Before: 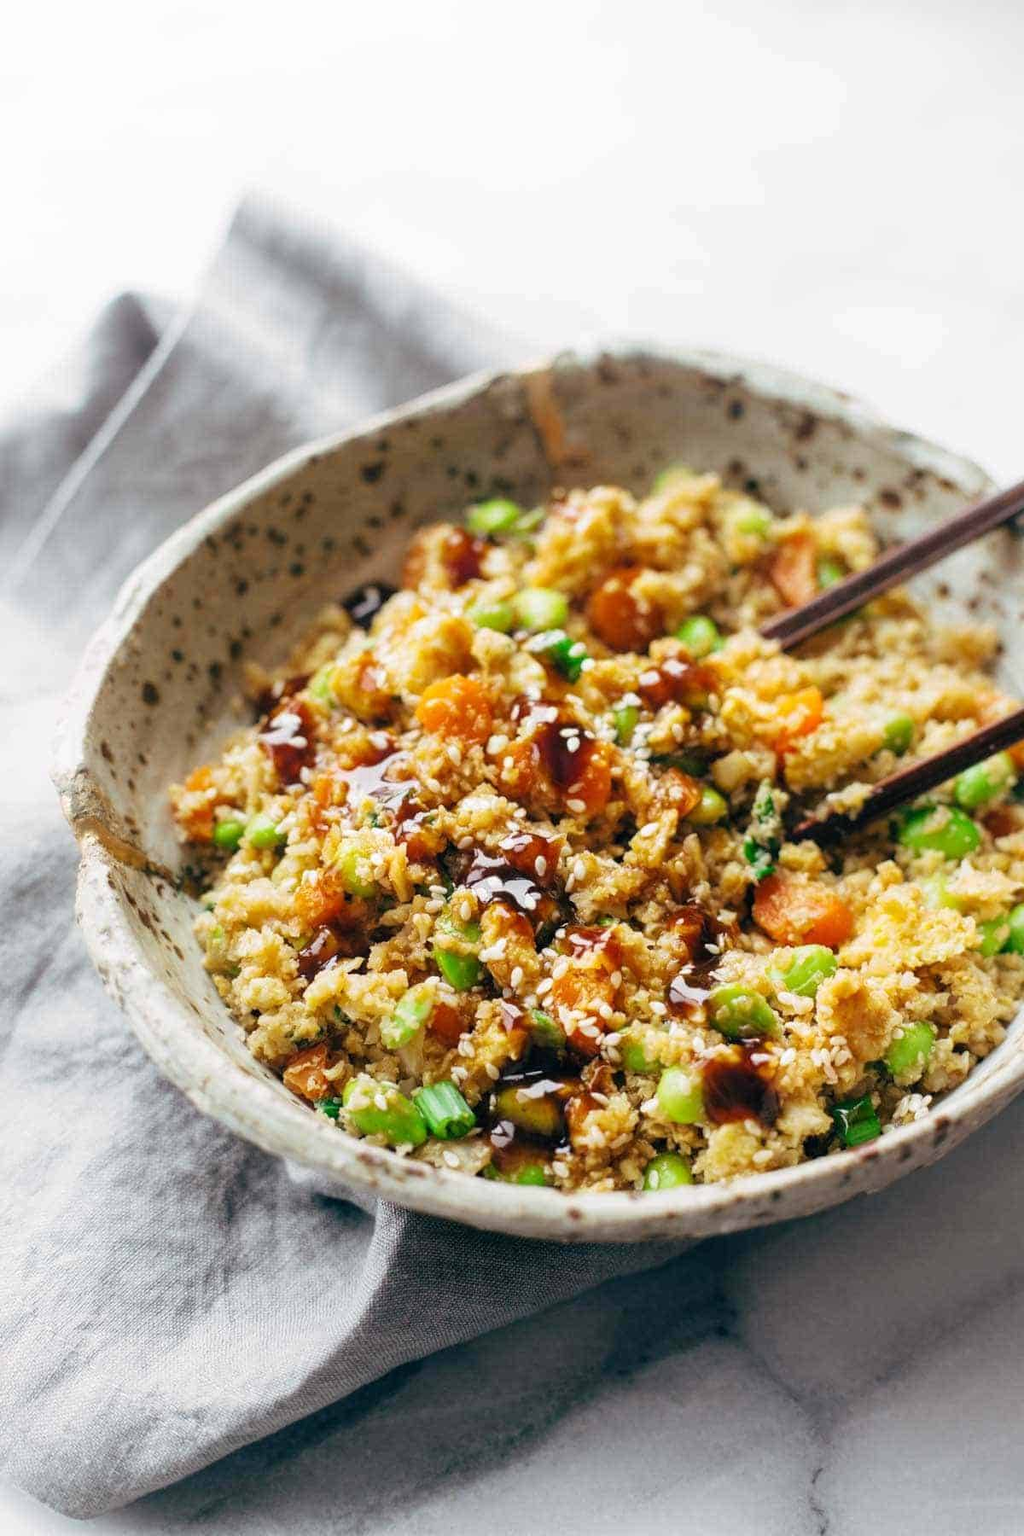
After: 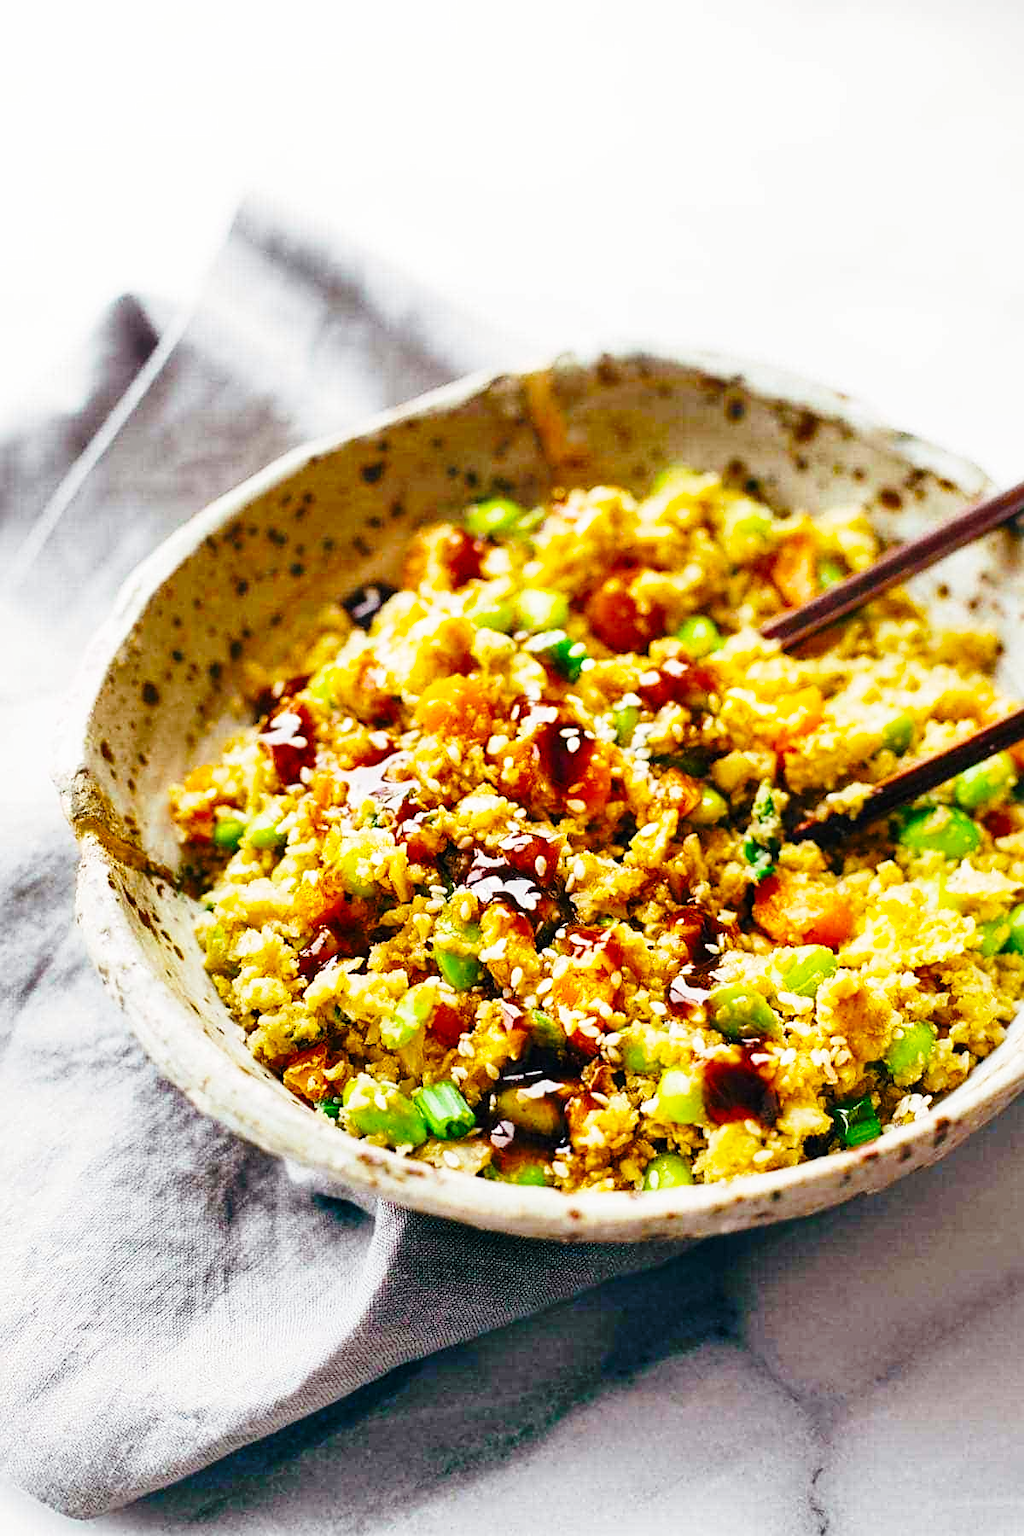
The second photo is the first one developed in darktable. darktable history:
shadows and highlights: low approximation 0.01, soften with gaussian
sharpen: on, module defaults
color balance rgb: power › luminance -3.955%, power › chroma 0.549%, power › hue 39.34°, linear chroma grading › global chroma 9.956%, perceptual saturation grading › global saturation 25.86%, global vibrance 20%
base curve: curves: ch0 [(0, 0) (0.028, 0.03) (0.121, 0.232) (0.46, 0.748) (0.859, 0.968) (1, 1)], preserve colors none
